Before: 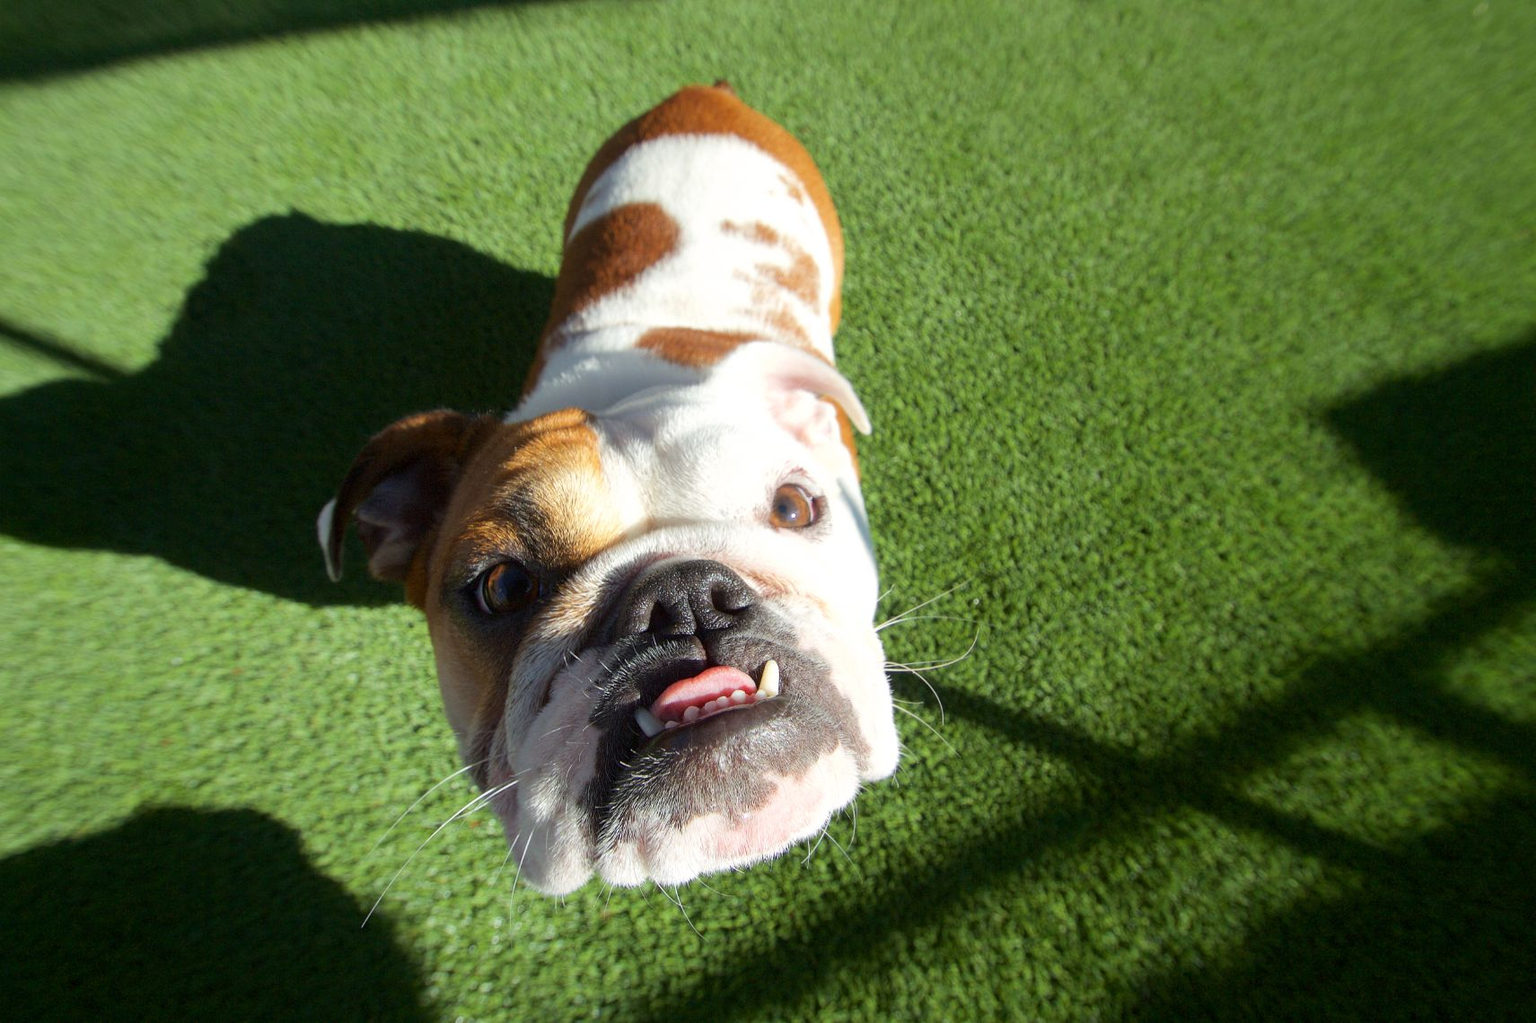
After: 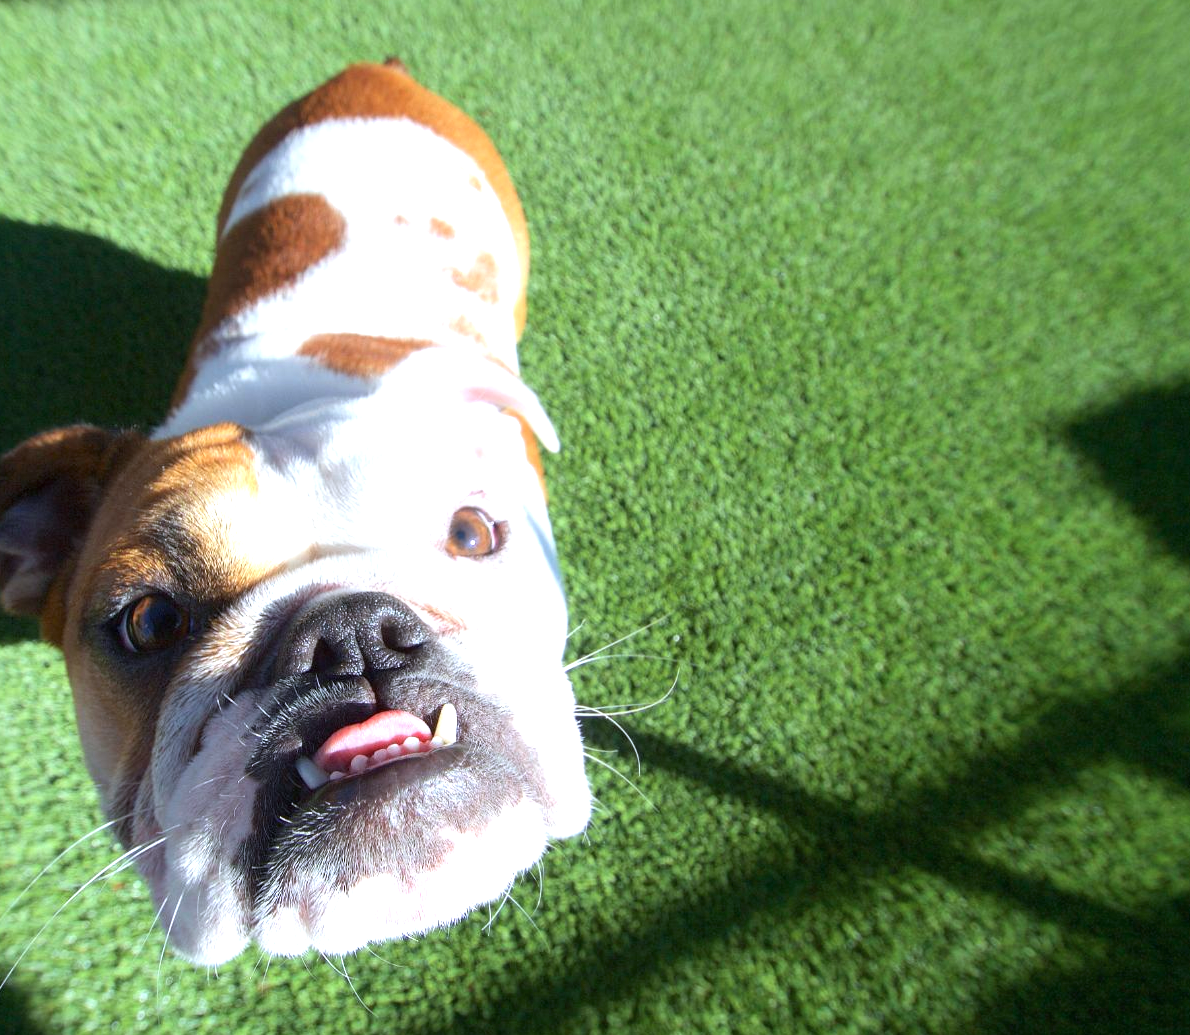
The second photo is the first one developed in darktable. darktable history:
crop and rotate: left 24.034%, top 2.838%, right 6.406%, bottom 6.299%
exposure: black level correction 0, exposure 0.7 EV, compensate exposure bias true, compensate highlight preservation false
color calibration: illuminant as shot in camera, x 0.37, y 0.382, temperature 4313.32 K
